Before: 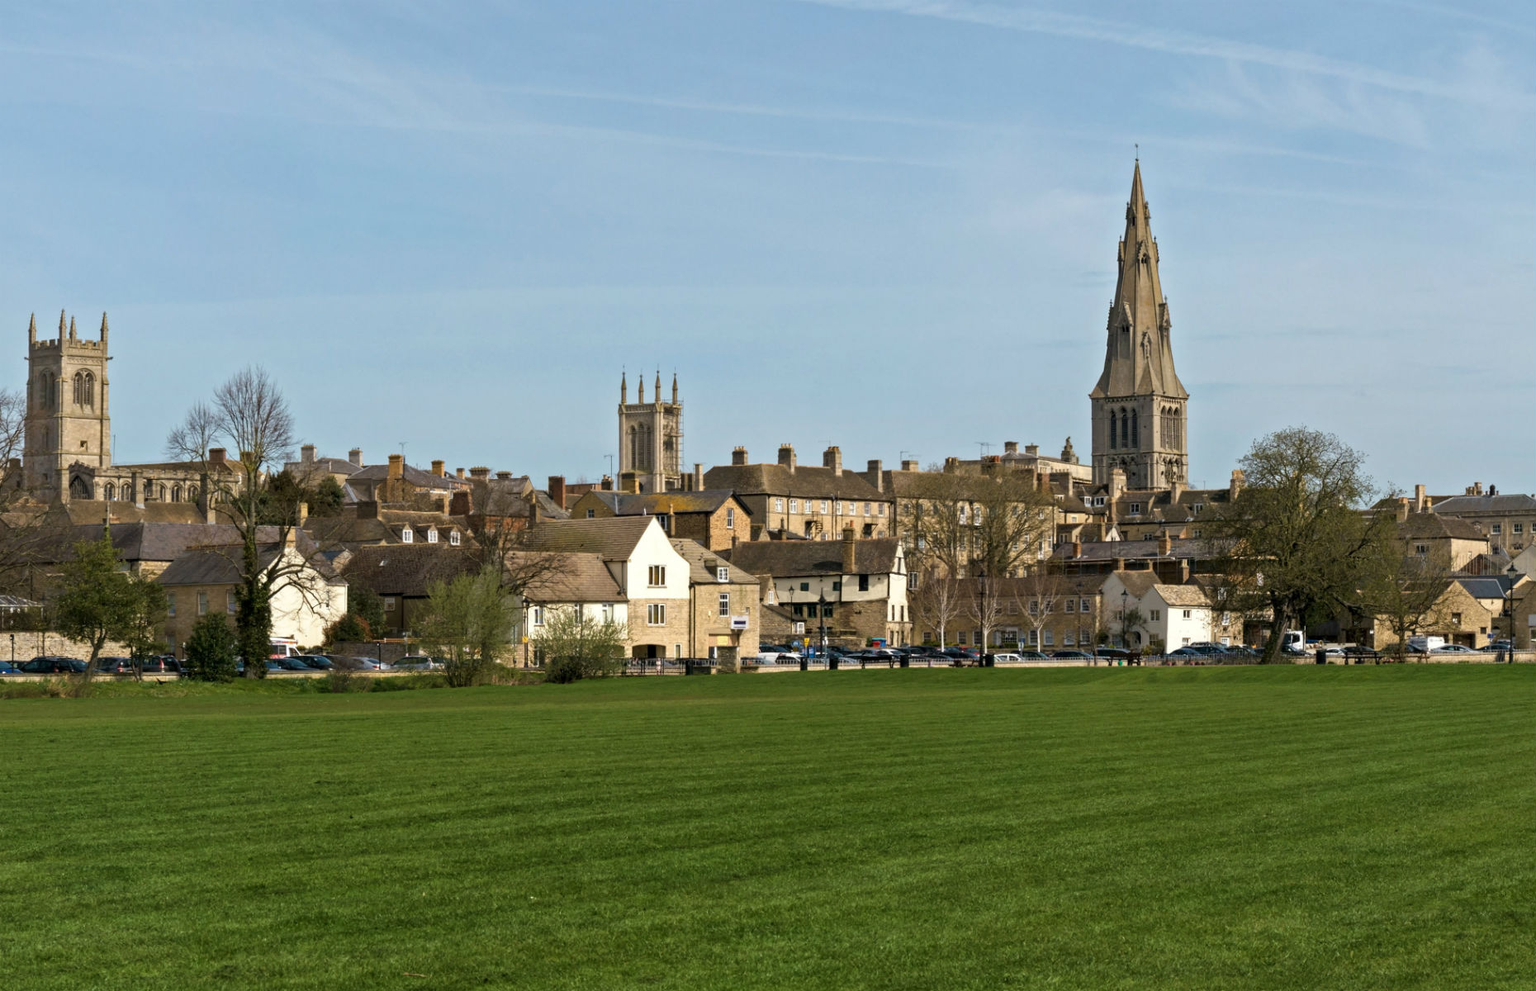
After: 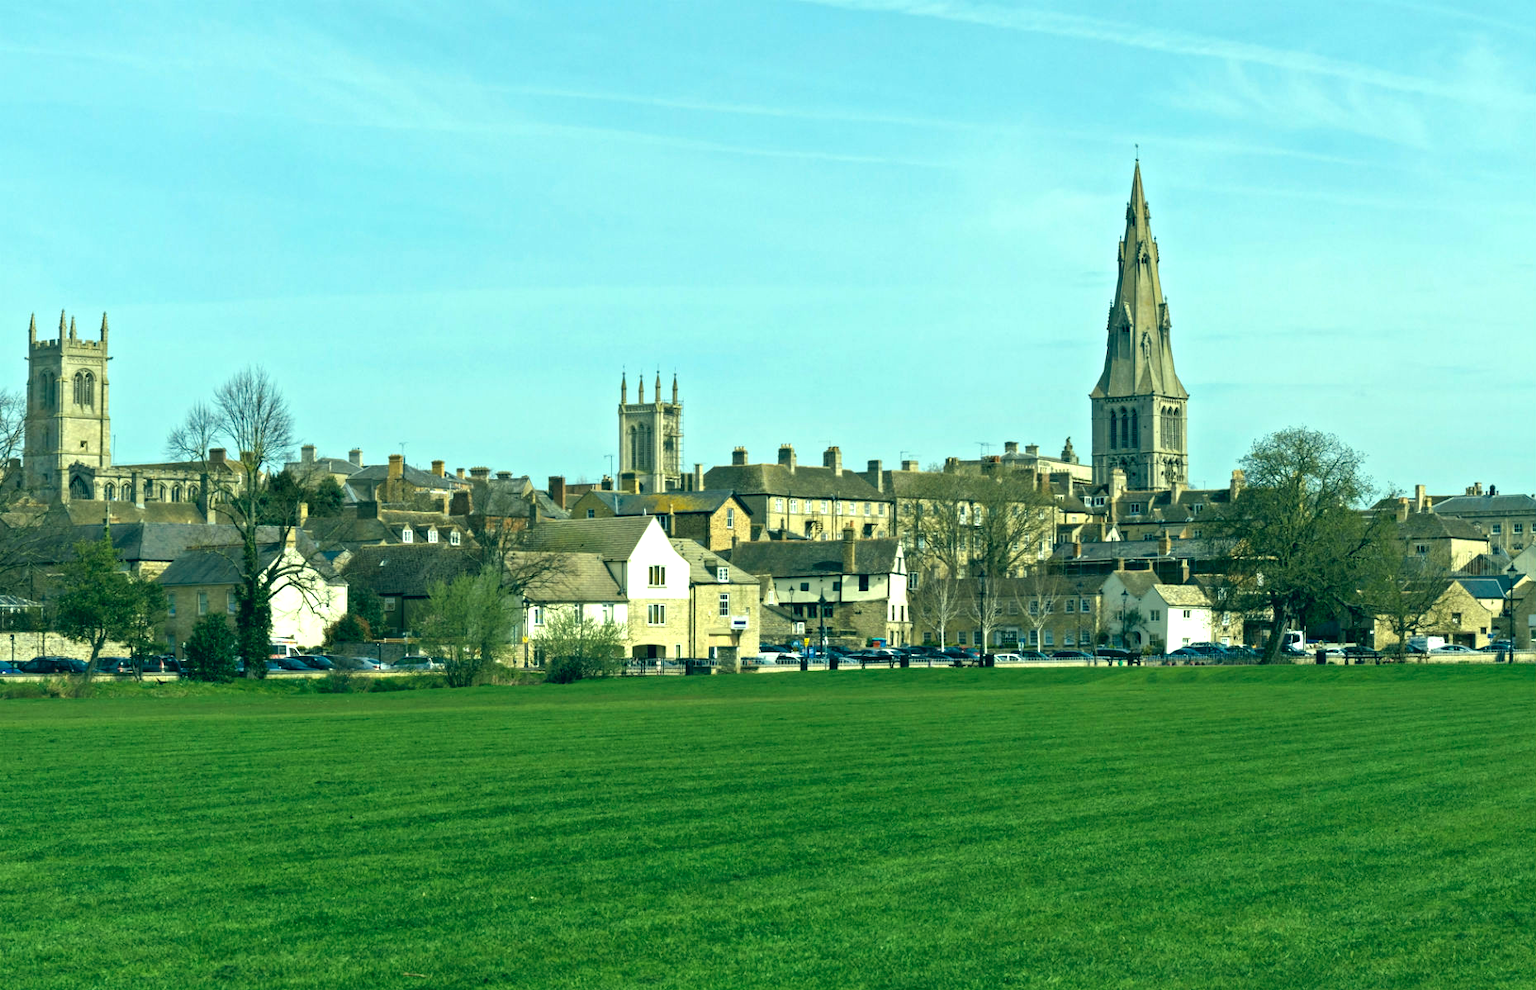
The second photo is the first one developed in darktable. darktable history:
exposure: black level correction 0, exposure 0.703 EV, compensate exposure bias true, compensate highlight preservation false
color correction: highlights a* -20, highlights b* 9.8, shadows a* -21.13, shadows b* -11.51
